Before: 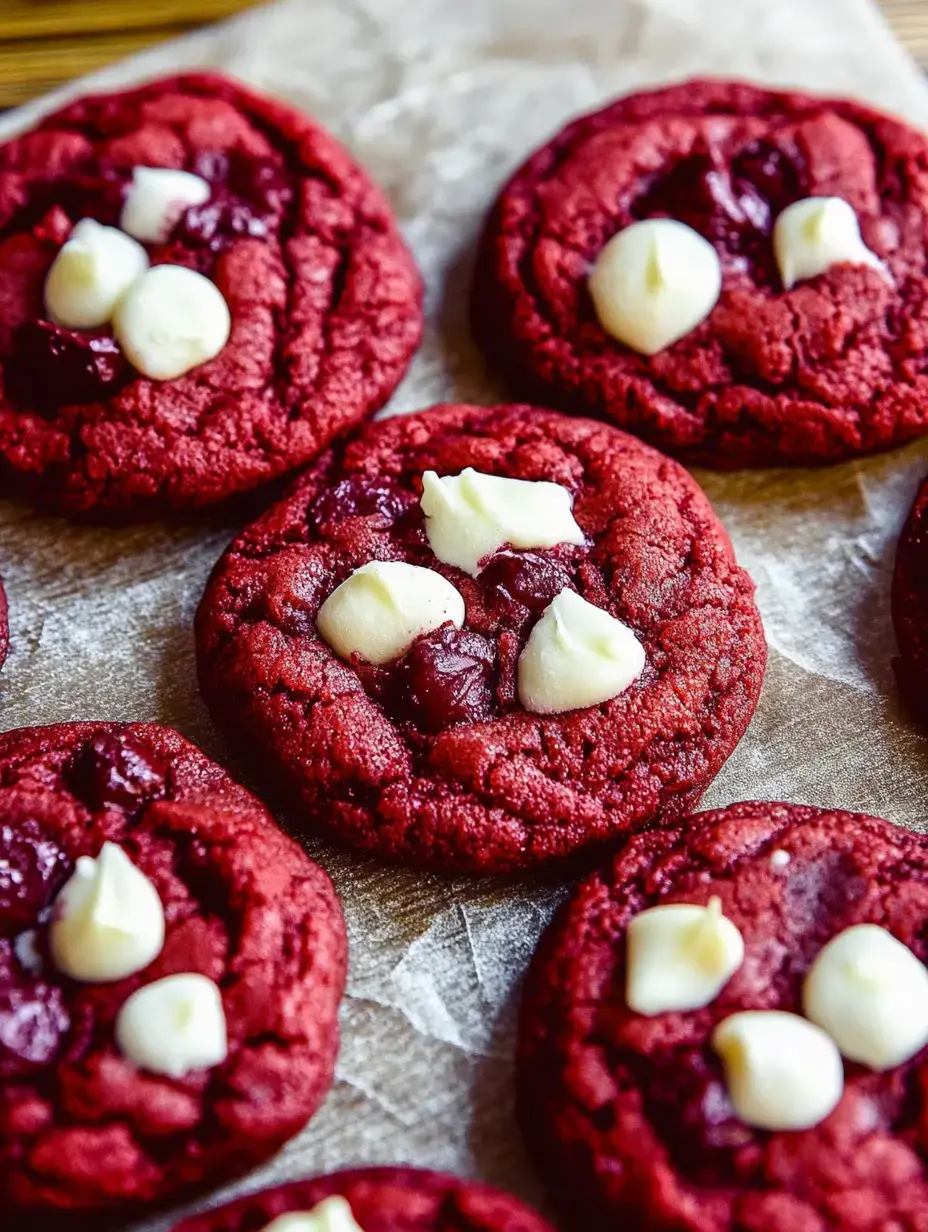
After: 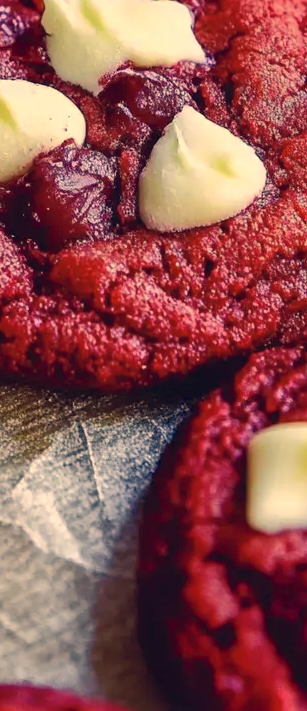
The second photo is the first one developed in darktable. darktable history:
crop: left 40.878%, top 39.176%, right 25.993%, bottom 3.081%
color calibration: x 0.329, y 0.345, temperature 5633 K
shadows and highlights: on, module defaults
color correction: highlights a* 10.32, highlights b* 14.66, shadows a* -9.59, shadows b* -15.02
